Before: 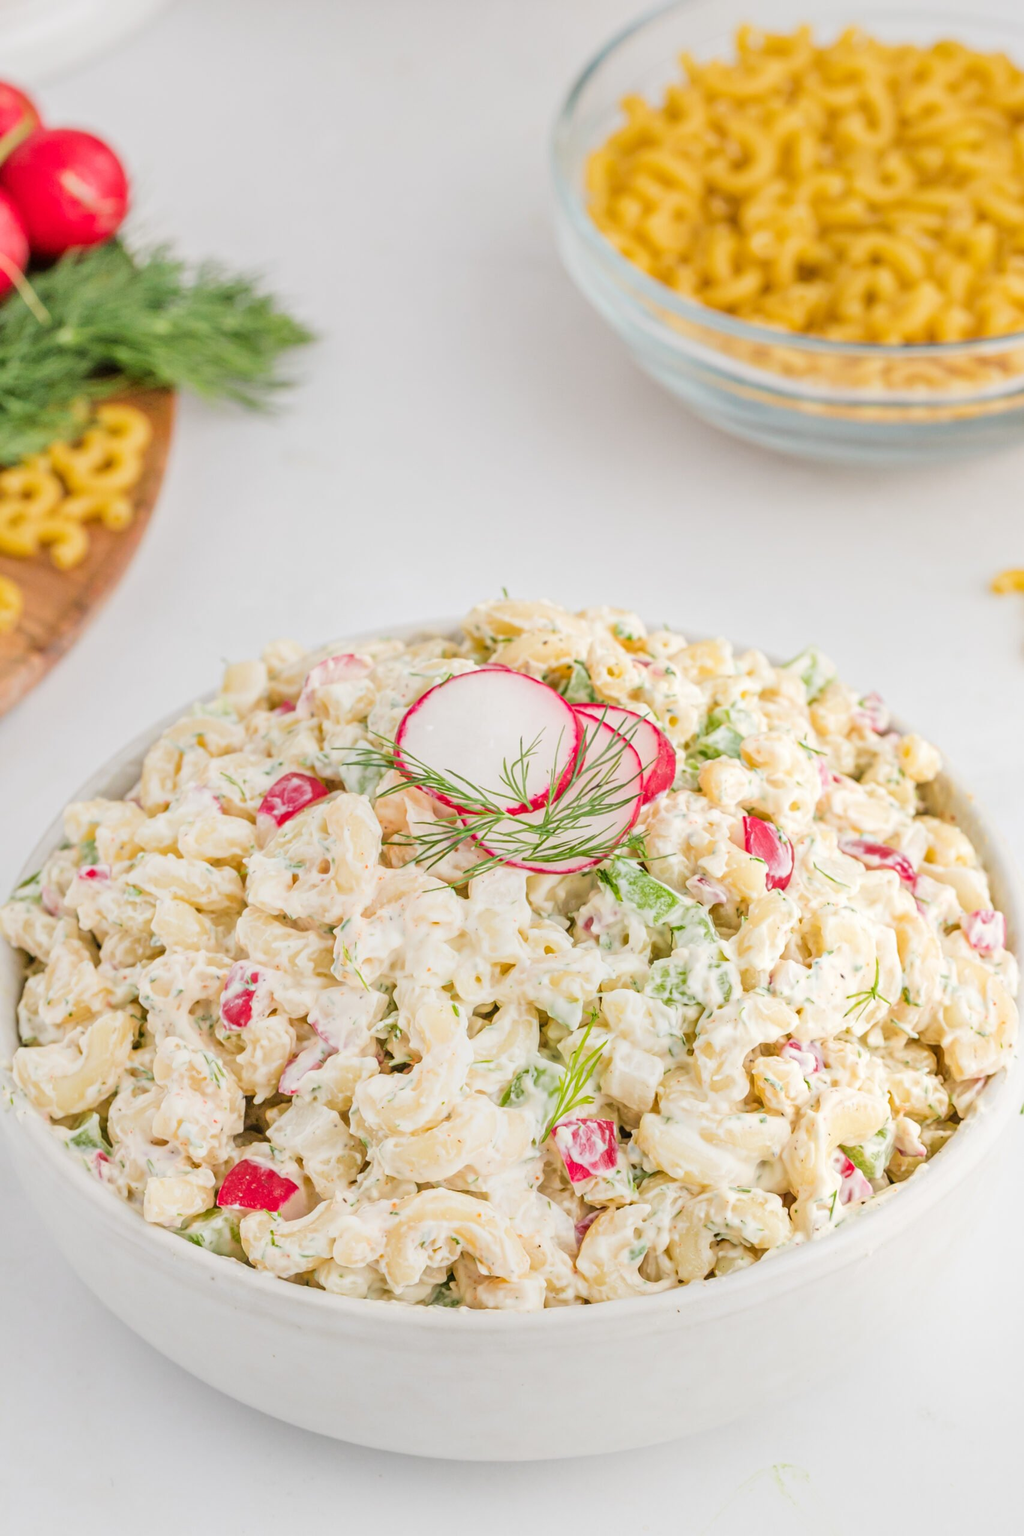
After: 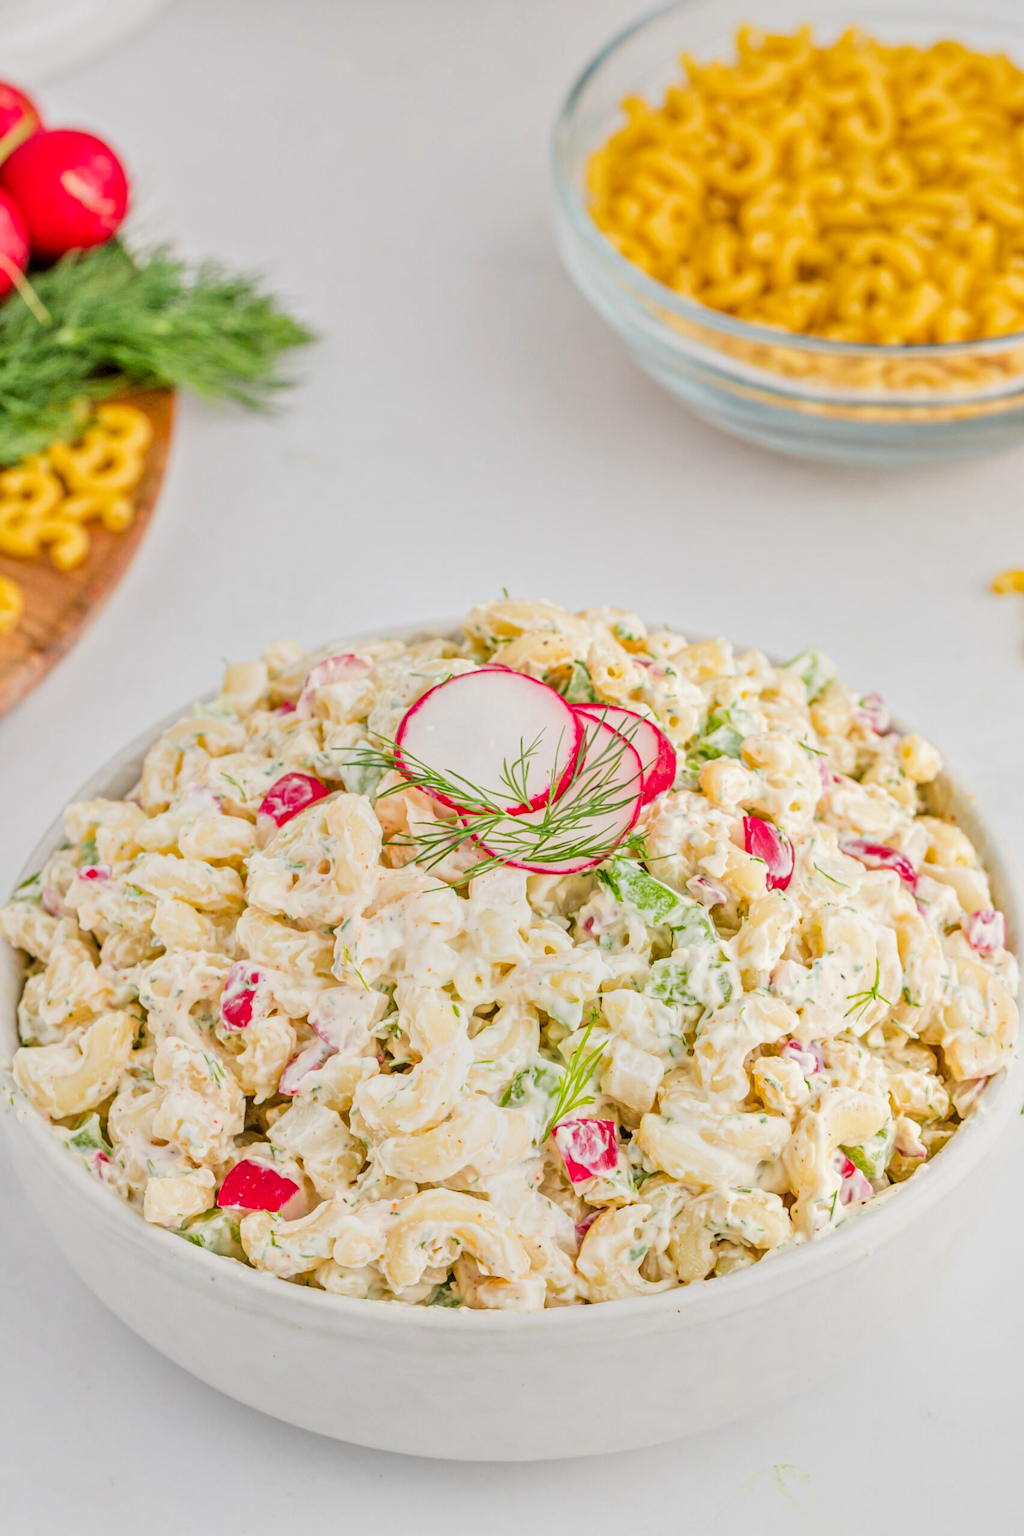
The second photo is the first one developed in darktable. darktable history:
tone equalizer: -8 EV -0.002 EV, -7 EV 0.005 EV, -6 EV -0.009 EV, -5 EV 0.011 EV, -4 EV -0.012 EV, -3 EV 0.007 EV, -2 EV -0.062 EV, -1 EV -0.293 EV, +0 EV -0.582 EV, smoothing diameter 2%, edges refinement/feathering 20, mask exposure compensation -1.57 EV, filter diffusion 5
local contrast: highlights 100%, shadows 100%, detail 131%, midtone range 0.2
color zones: curves: ch0 [(0, 0.613) (0.01, 0.613) (0.245, 0.448) (0.498, 0.529) (0.642, 0.665) (0.879, 0.777) (0.99, 0.613)]; ch1 [(0, 0) (0.143, 0) (0.286, 0) (0.429, 0) (0.571, 0) (0.714, 0) (0.857, 0)], mix -121.96%
